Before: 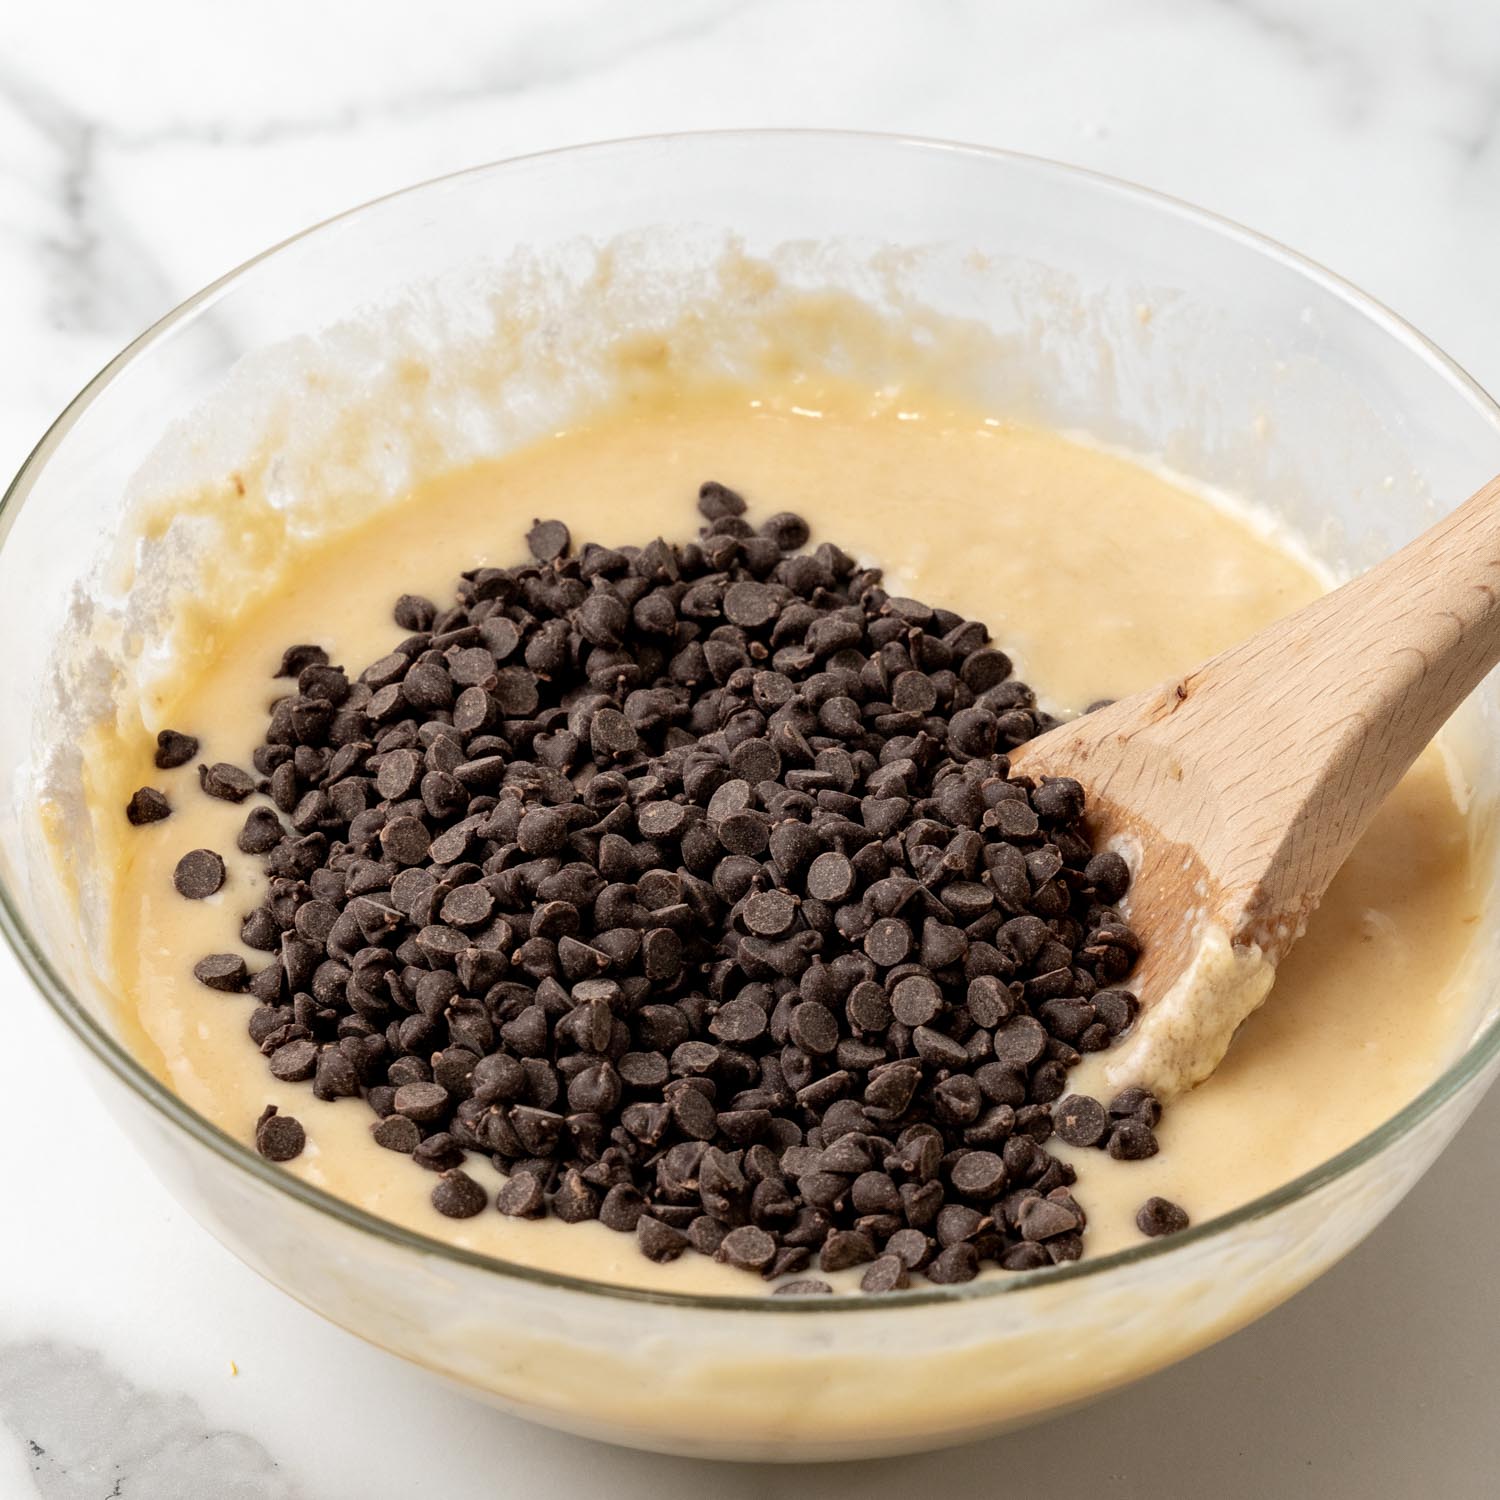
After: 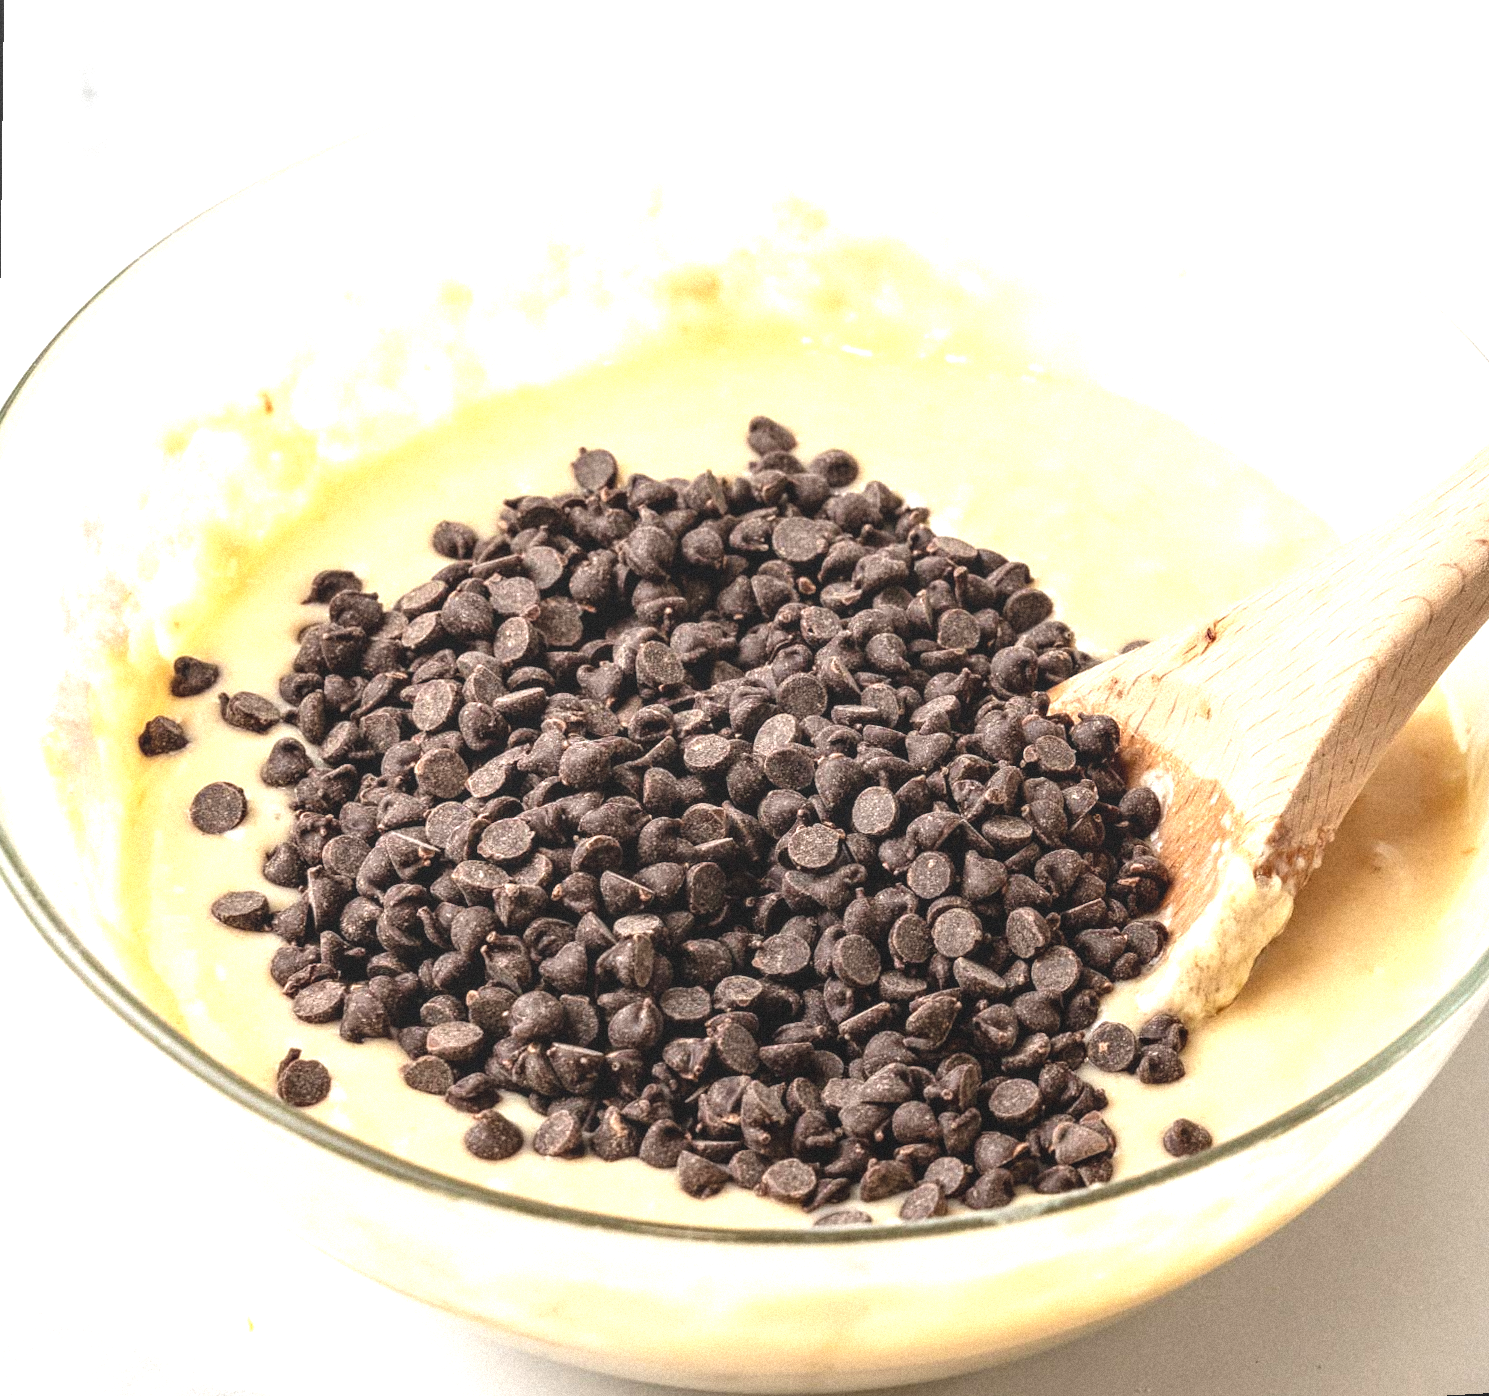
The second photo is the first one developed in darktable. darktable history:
local contrast: on, module defaults
rotate and perspective: rotation 0.679°, lens shift (horizontal) 0.136, crop left 0.009, crop right 0.991, crop top 0.078, crop bottom 0.95
rgb levels: preserve colors max RGB
exposure: black level correction -0.005, exposure 1.002 EV, compensate highlight preservation false
grain: mid-tones bias 0%
